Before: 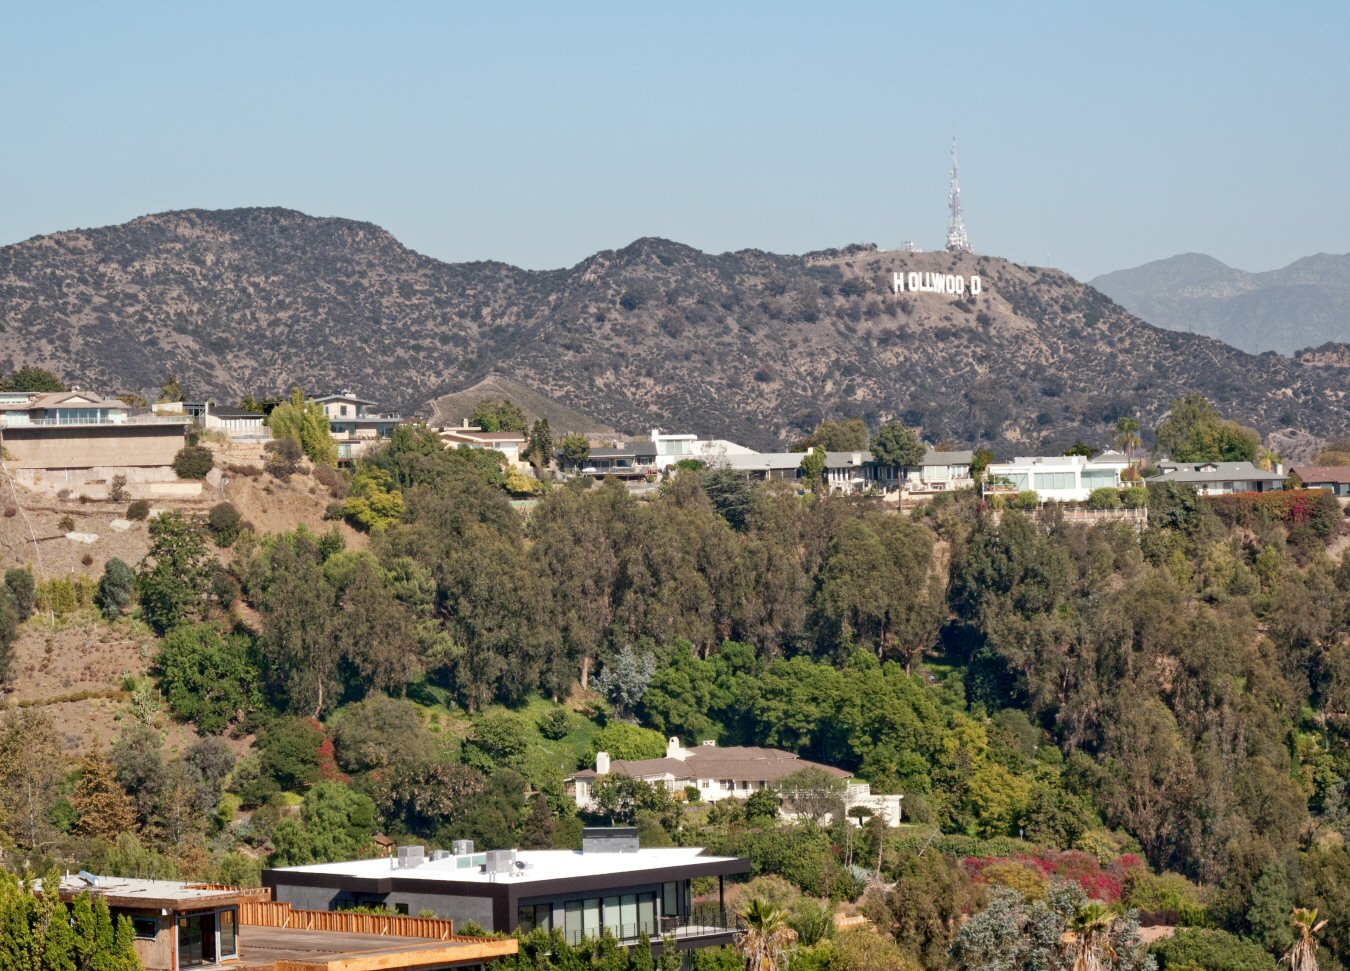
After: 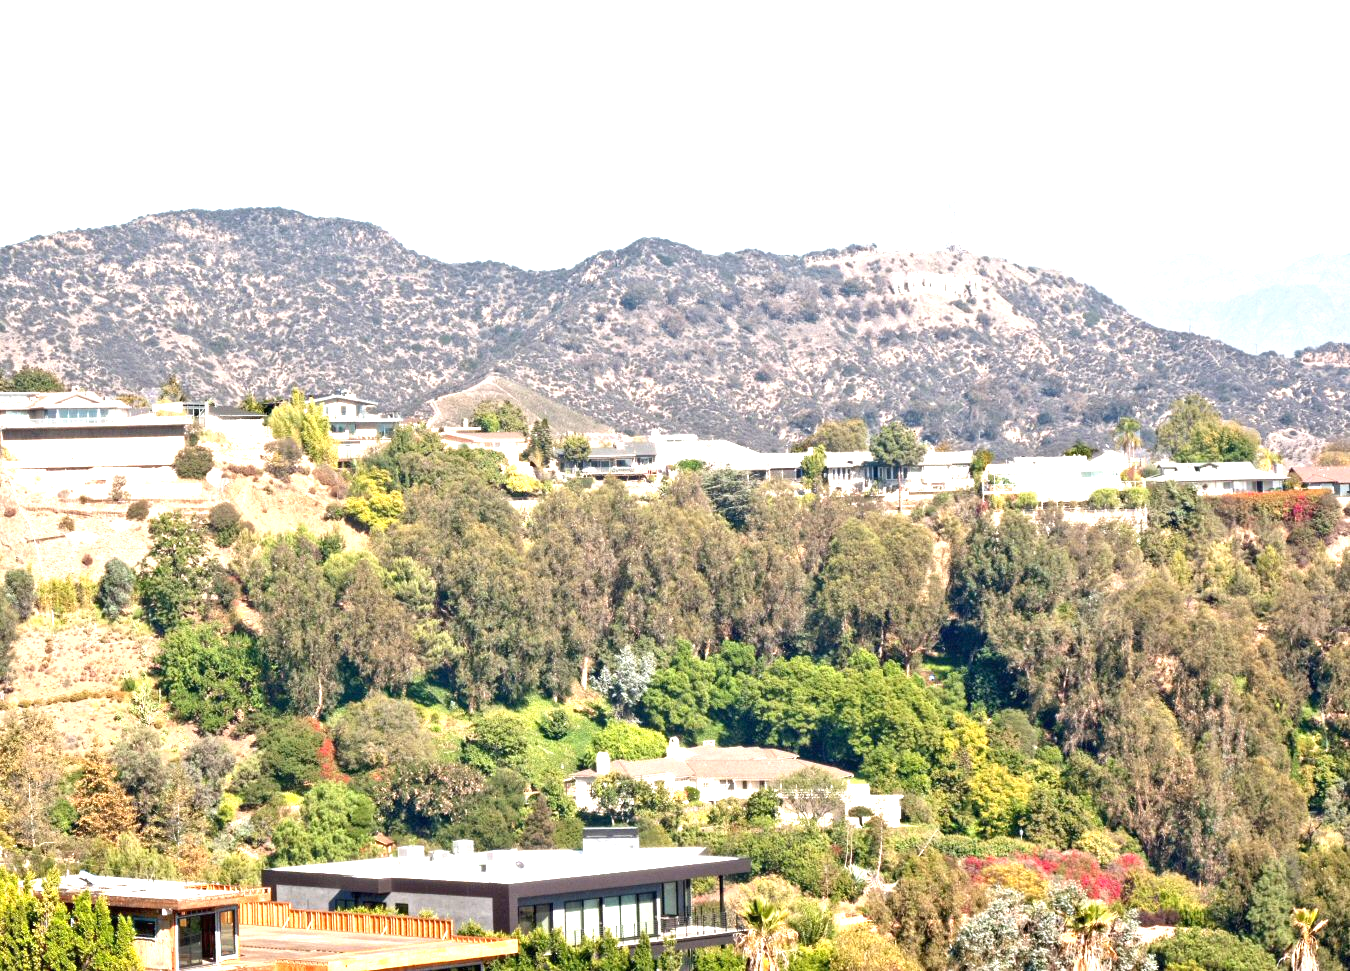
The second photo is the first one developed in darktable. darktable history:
exposure: black level correction 0, exposure 1.377 EV, compensate exposure bias true, compensate highlight preservation false
